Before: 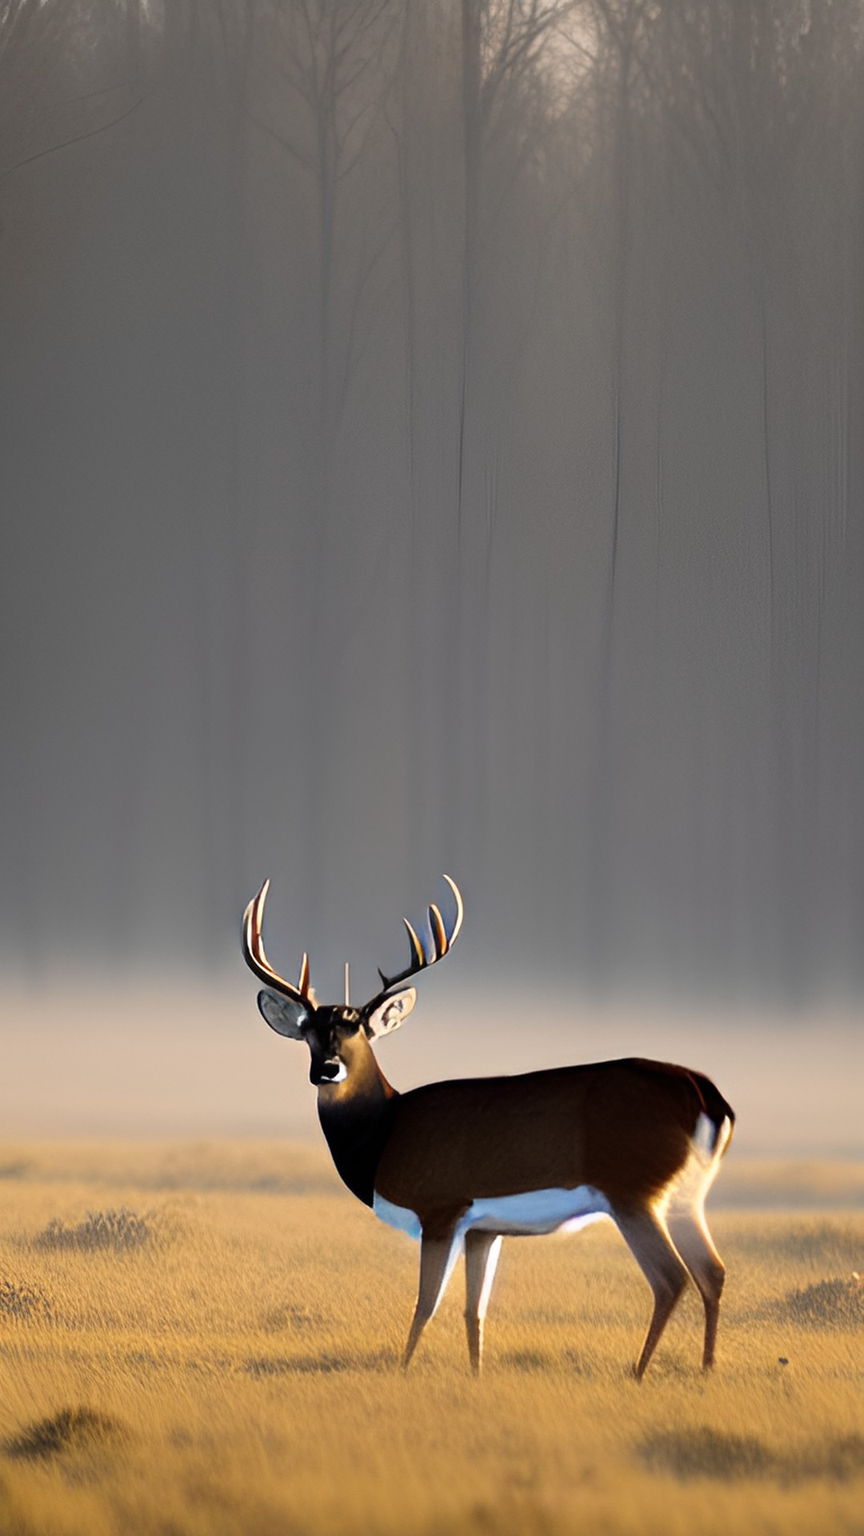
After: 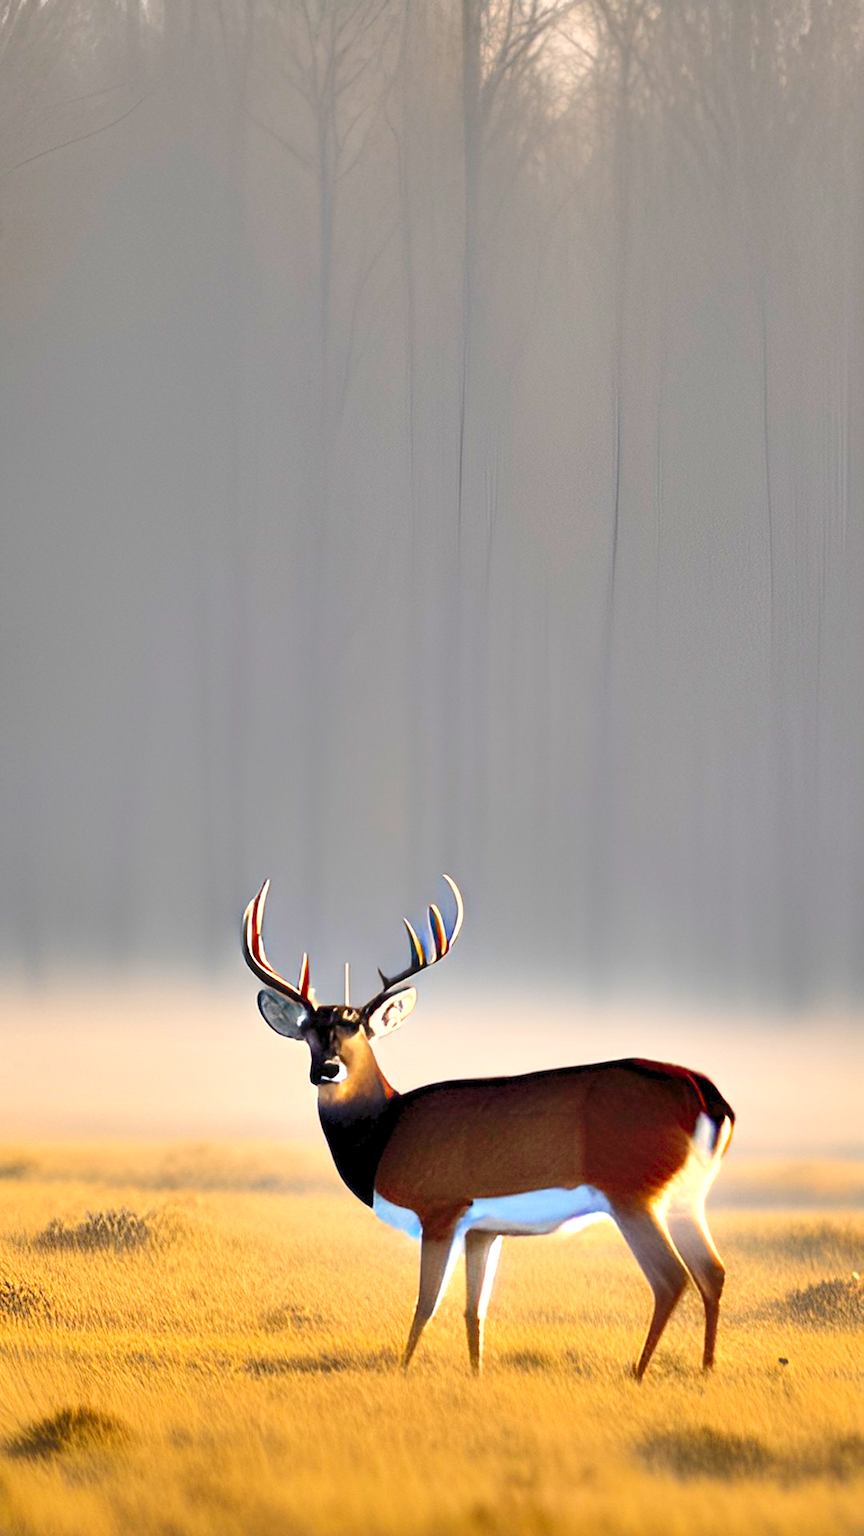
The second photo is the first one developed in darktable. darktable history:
shadows and highlights: shadows 59.4, highlights -60.29, soften with gaussian
levels: levels [0.008, 0.318, 0.836]
